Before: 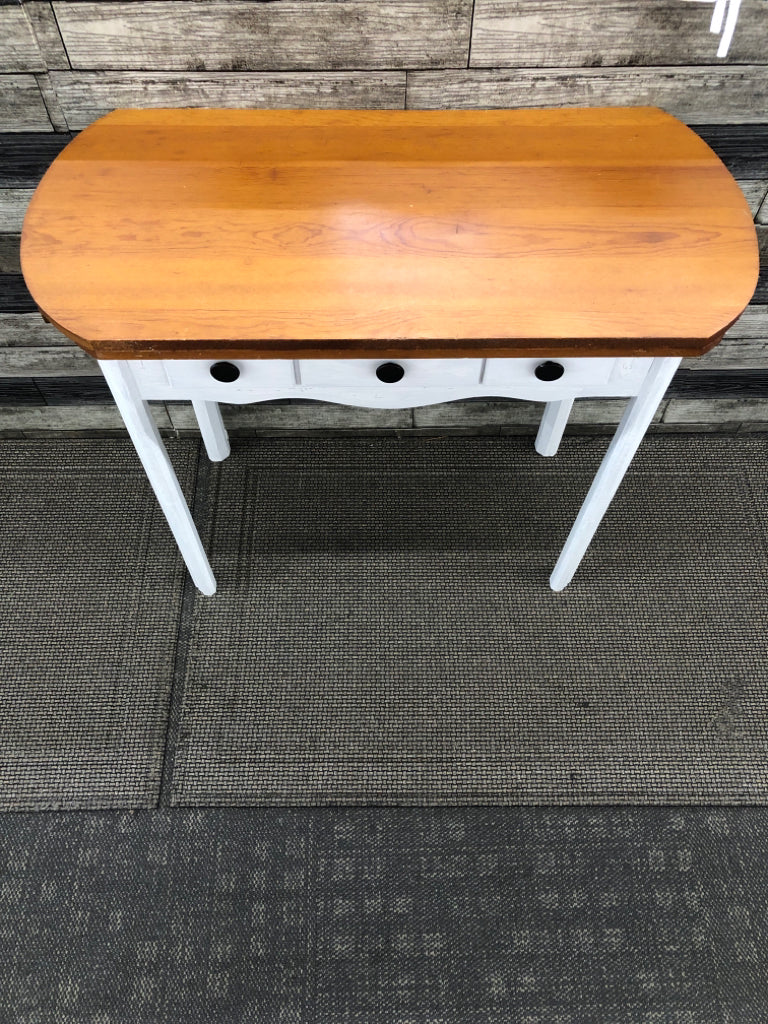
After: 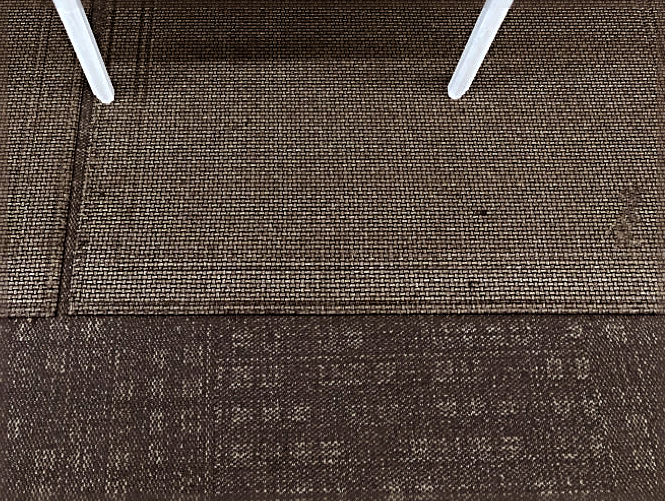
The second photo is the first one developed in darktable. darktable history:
crop and rotate: left 13.306%, top 48.129%, bottom 2.928%
sharpen: radius 3.025, amount 0.757
rgb levels: mode RGB, independent channels, levels [[0, 0.5, 1], [0, 0.521, 1], [0, 0.536, 1]]
levels: mode automatic, black 0.023%, white 99.97%, levels [0.062, 0.494, 0.925]
